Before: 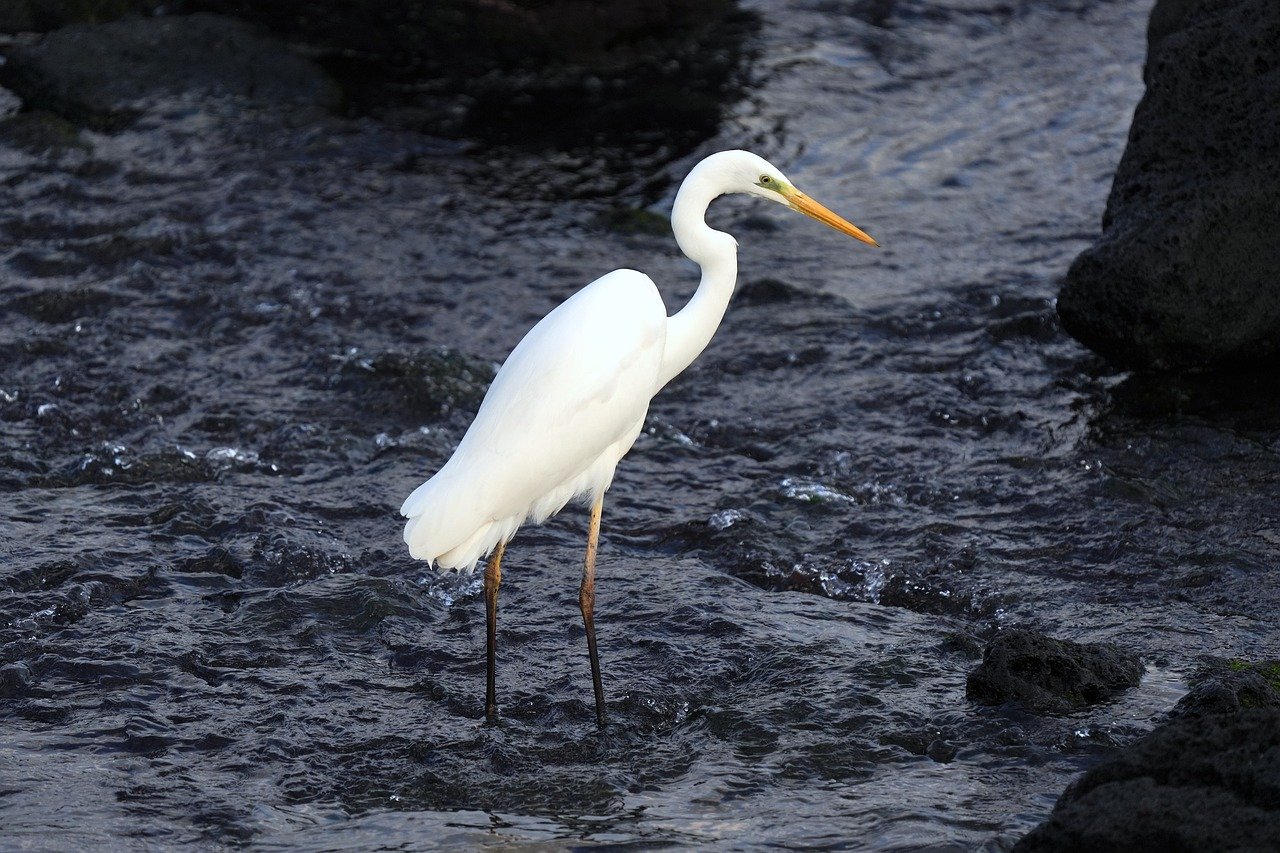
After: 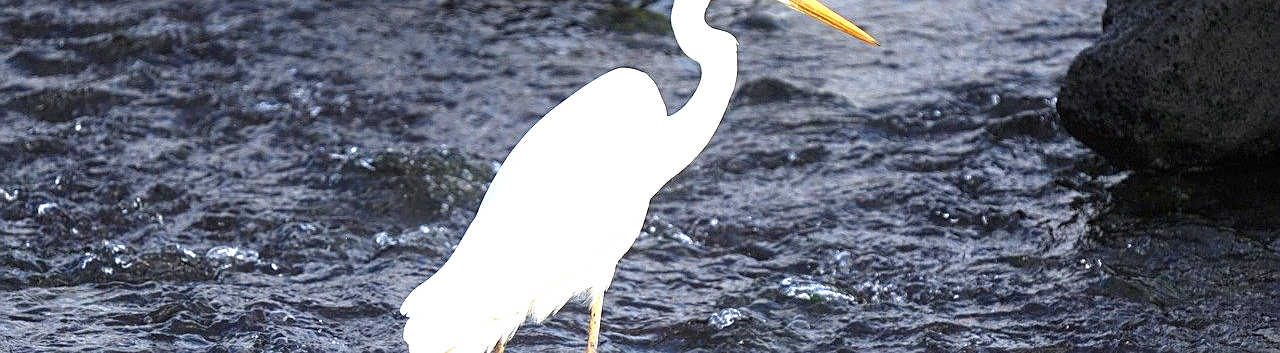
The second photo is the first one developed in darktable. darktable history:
crop and rotate: top 23.636%, bottom 34.932%
local contrast: detail 110%
exposure: black level correction 0, exposure 1.103 EV, compensate highlight preservation false
sharpen: on, module defaults
